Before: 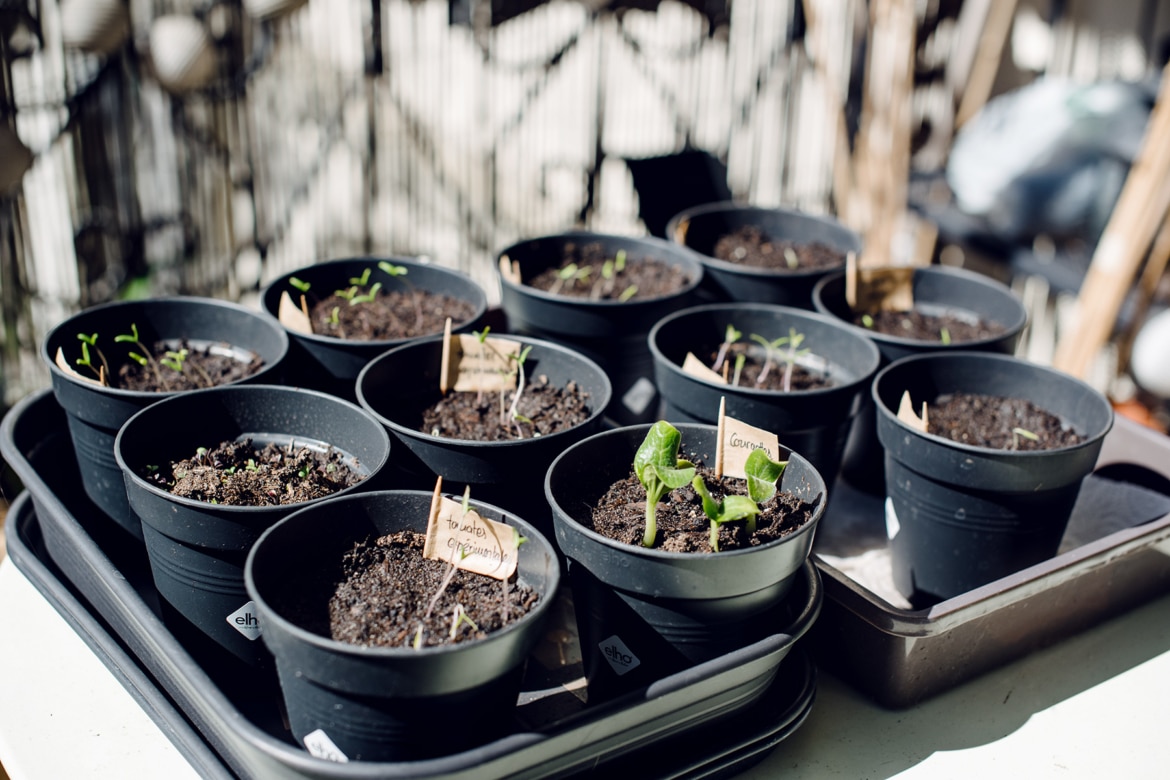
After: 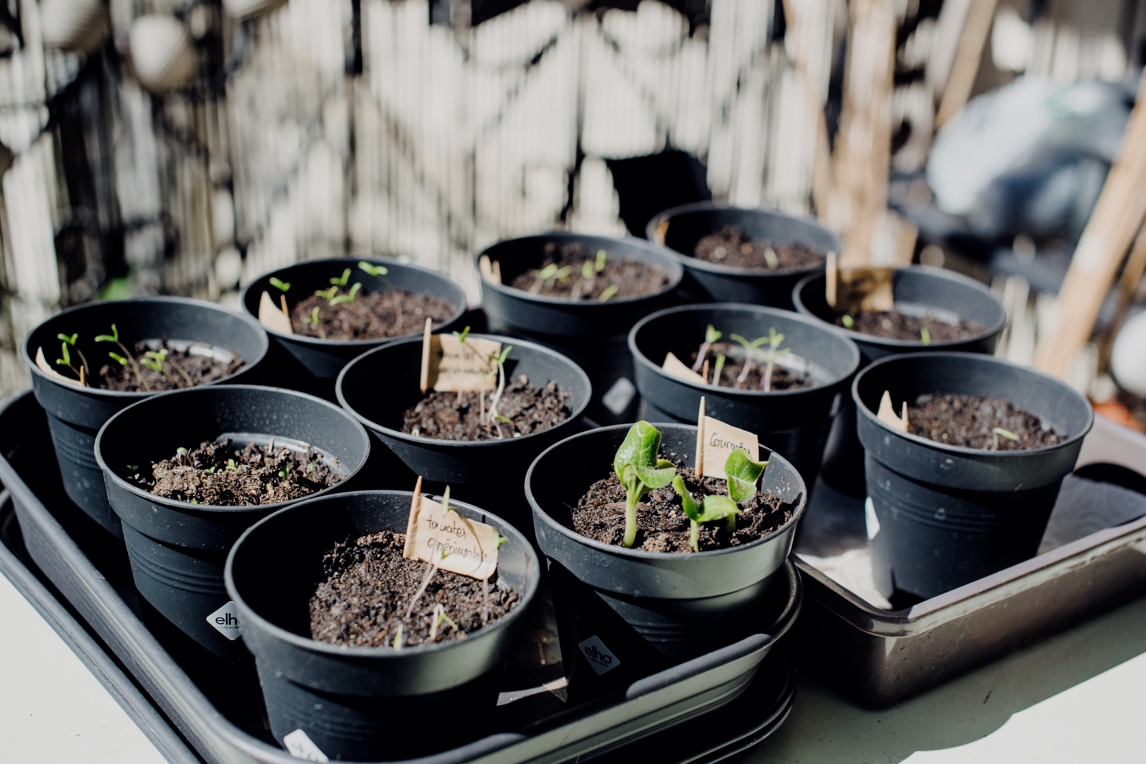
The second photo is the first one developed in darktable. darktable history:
tone equalizer: on, module defaults
crop: left 1.743%, right 0.268%, bottom 2.011%
filmic rgb: white relative exposure 3.85 EV, hardness 4.3
